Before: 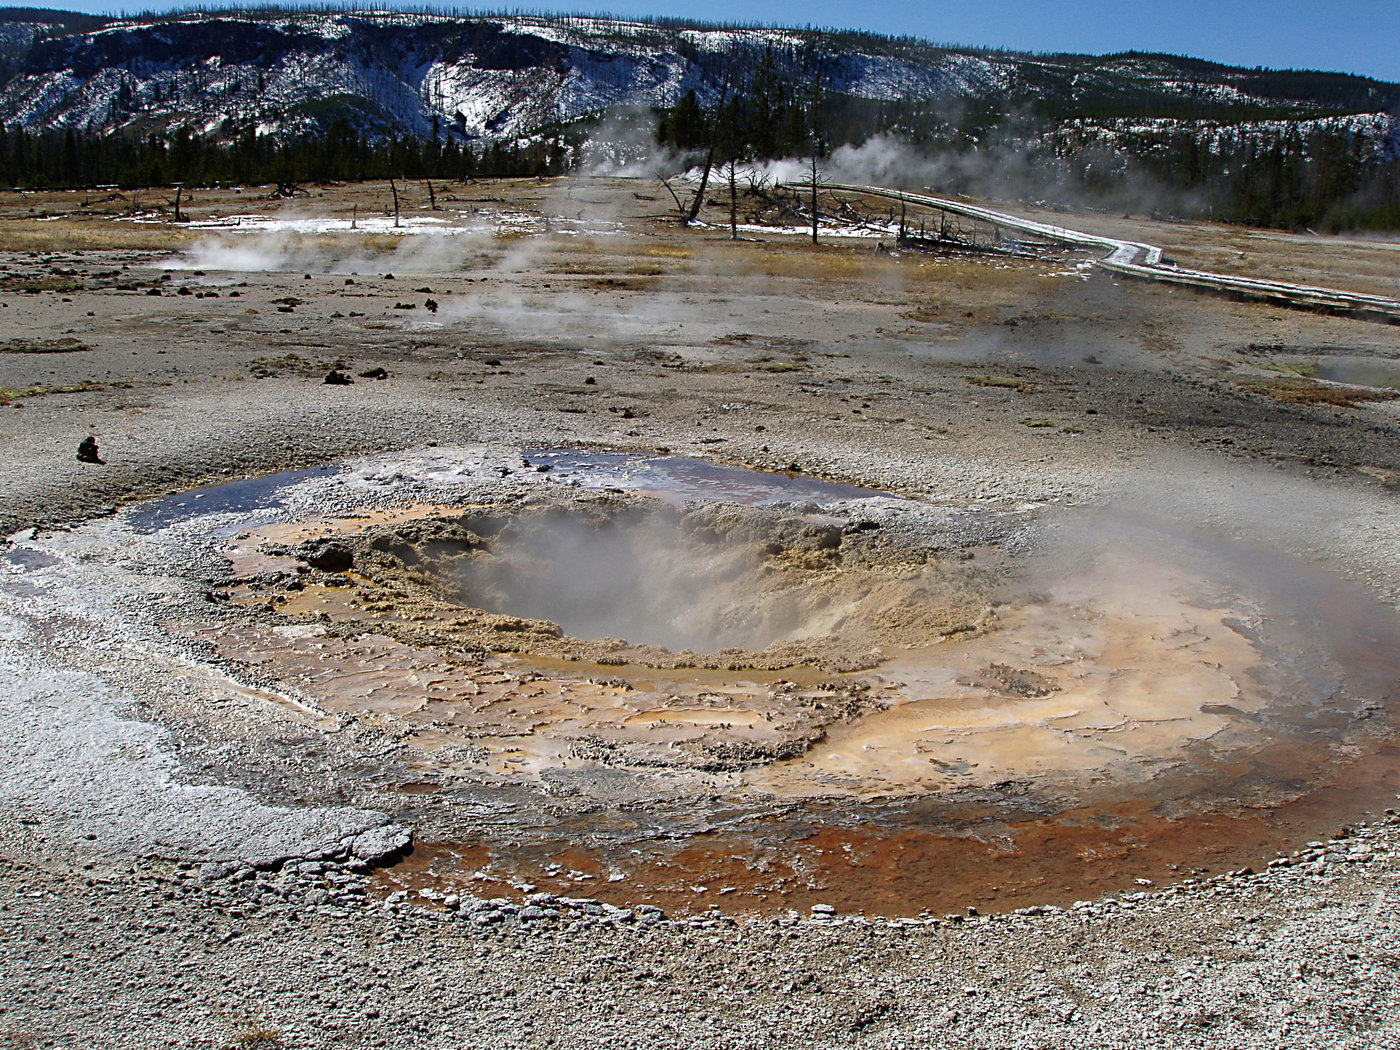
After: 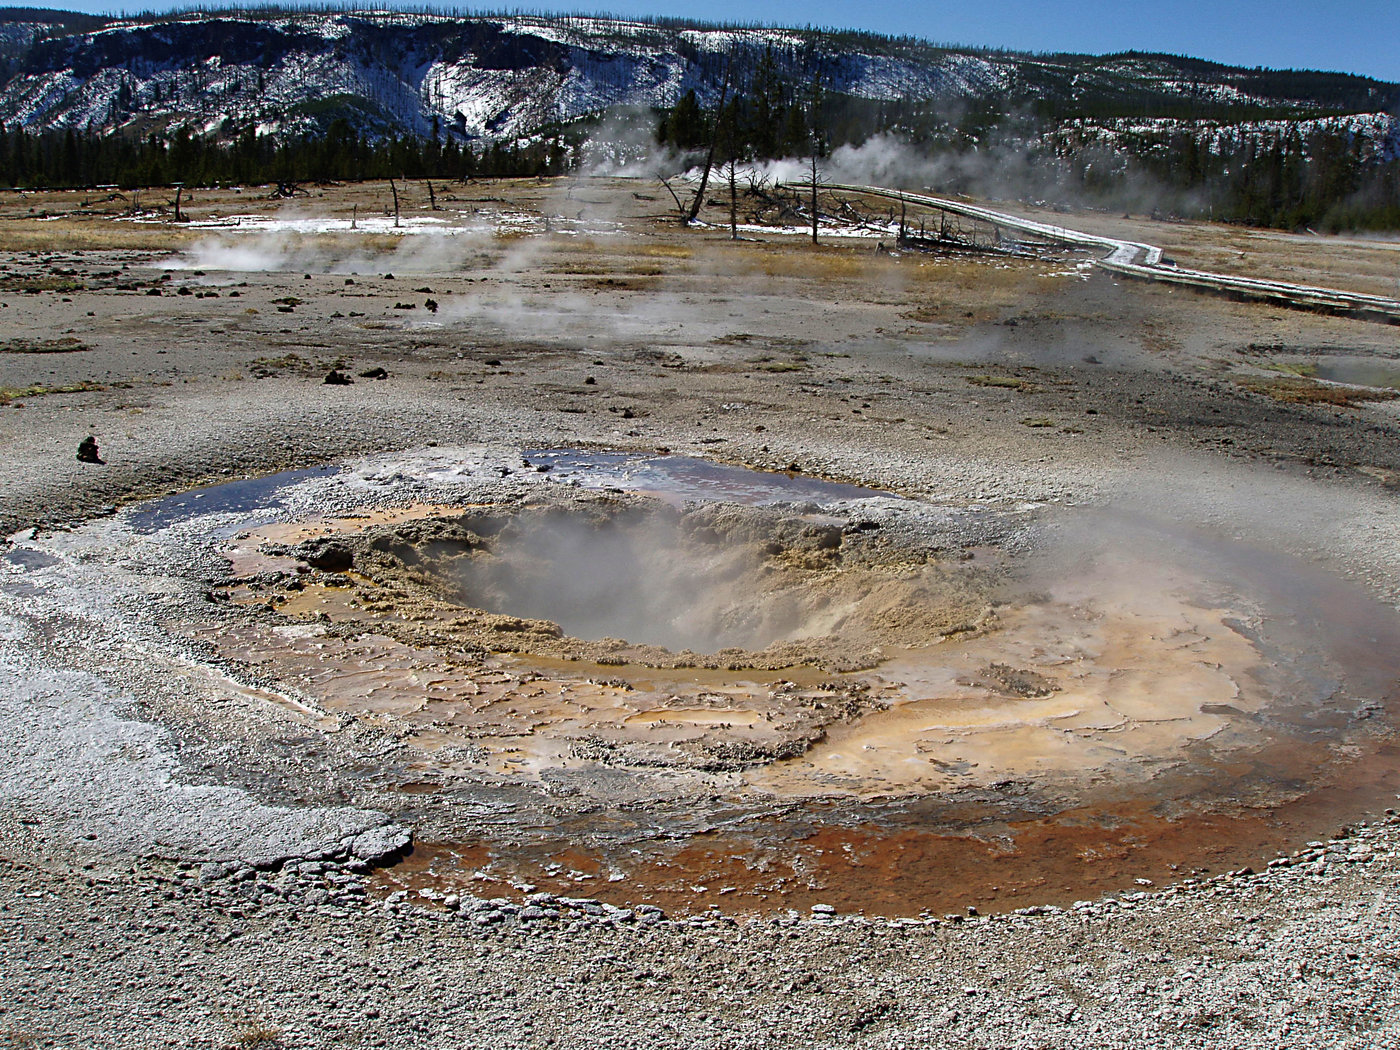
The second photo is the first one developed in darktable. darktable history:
shadows and highlights: radius 101.09, shadows 50.61, highlights -65.81, soften with gaussian
